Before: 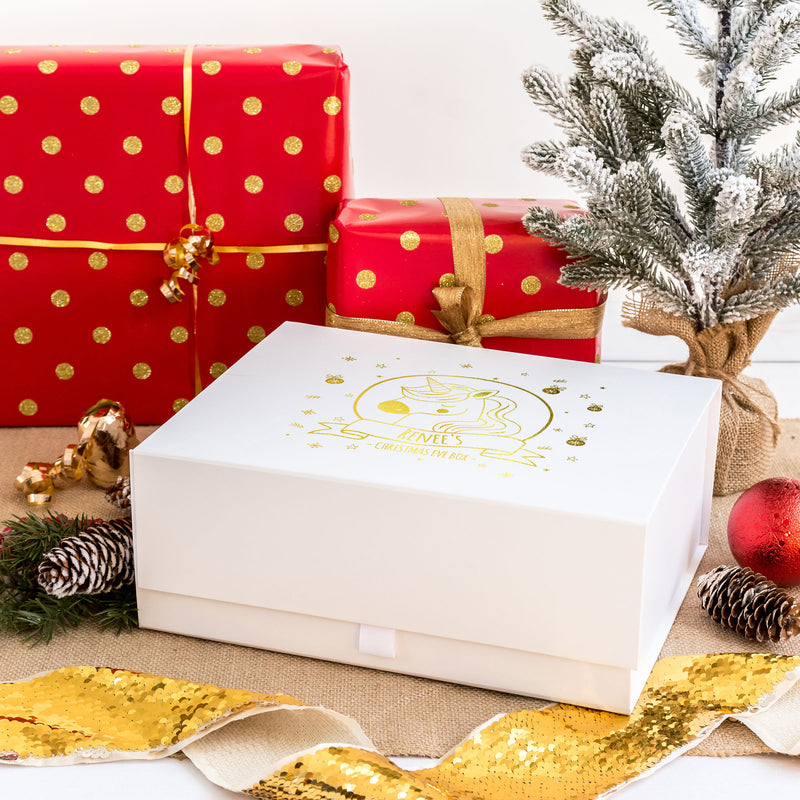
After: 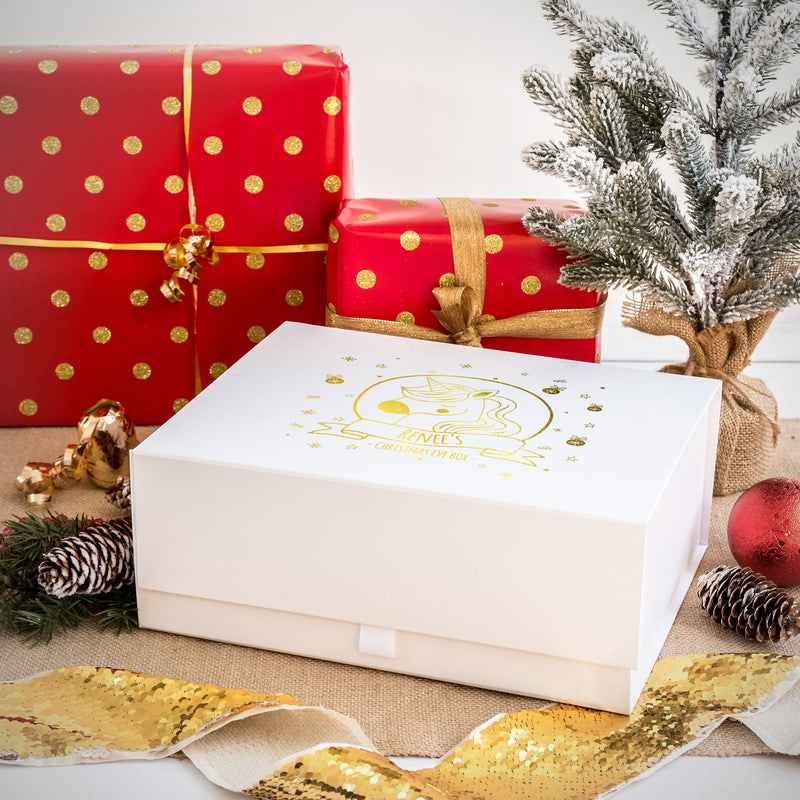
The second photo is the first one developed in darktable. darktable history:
vignetting: fall-off start 81.46%, fall-off radius 61.49%, automatic ratio true, width/height ratio 1.423, unbound false
